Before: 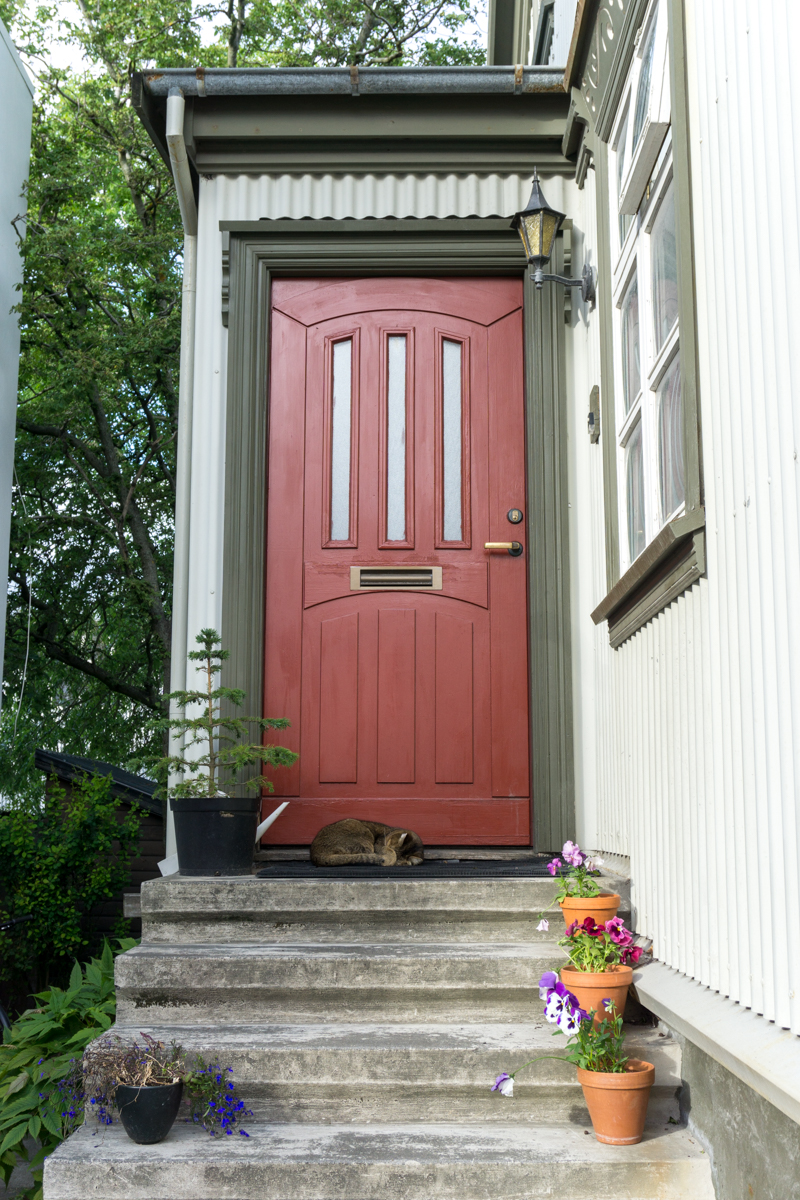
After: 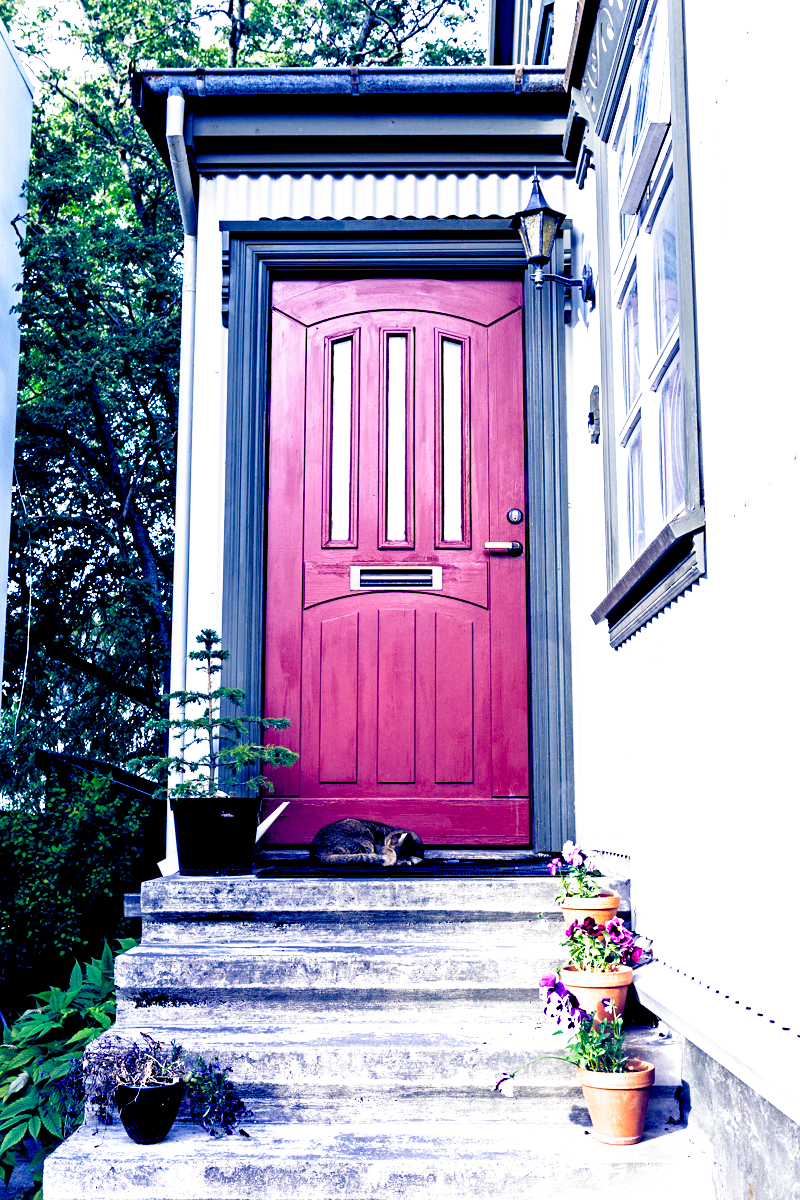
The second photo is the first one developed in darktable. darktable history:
color balance rgb: shadows lift › luminance -41.13%, shadows lift › chroma 14.13%, shadows lift › hue 260°, power › luminance -3.76%, power › chroma 0.56%, power › hue 40.37°, highlights gain › luminance 16.81%, highlights gain › chroma 2.94%, highlights gain › hue 260°, global offset › luminance -0.29%, global offset › chroma 0.31%, global offset › hue 260°, perceptual saturation grading › global saturation 20%, perceptual saturation grading › highlights -13.92%, perceptual saturation grading › shadows 50%
white balance: red 1.004, blue 1.096
filmic rgb: middle gray luminance 8.8%, black relative exposure -6.3 EV, white relative exposure 2.7 EV, threshold 6 EV, target black luminance 0%, hardness 4.74, latitude 73.47%, contrast 1.332, shadows ↔ highlights balance 10.13%, add noise in highlights 0, preserve chrominance no, color science v3 (2019), use custom middle-gray values true, iterations of high-quality reconstruction 0, contrast in highlights soft, enable highlight reconstruction true
contrast equalizer: octaves 7, y [[0.502, 0.517, 0.543, 0.576, 0.611, 0.631], [0.5 ×6], [0.5 ×6], [0 ×6], [0 ×6]]
graduated density: on, module defaults
